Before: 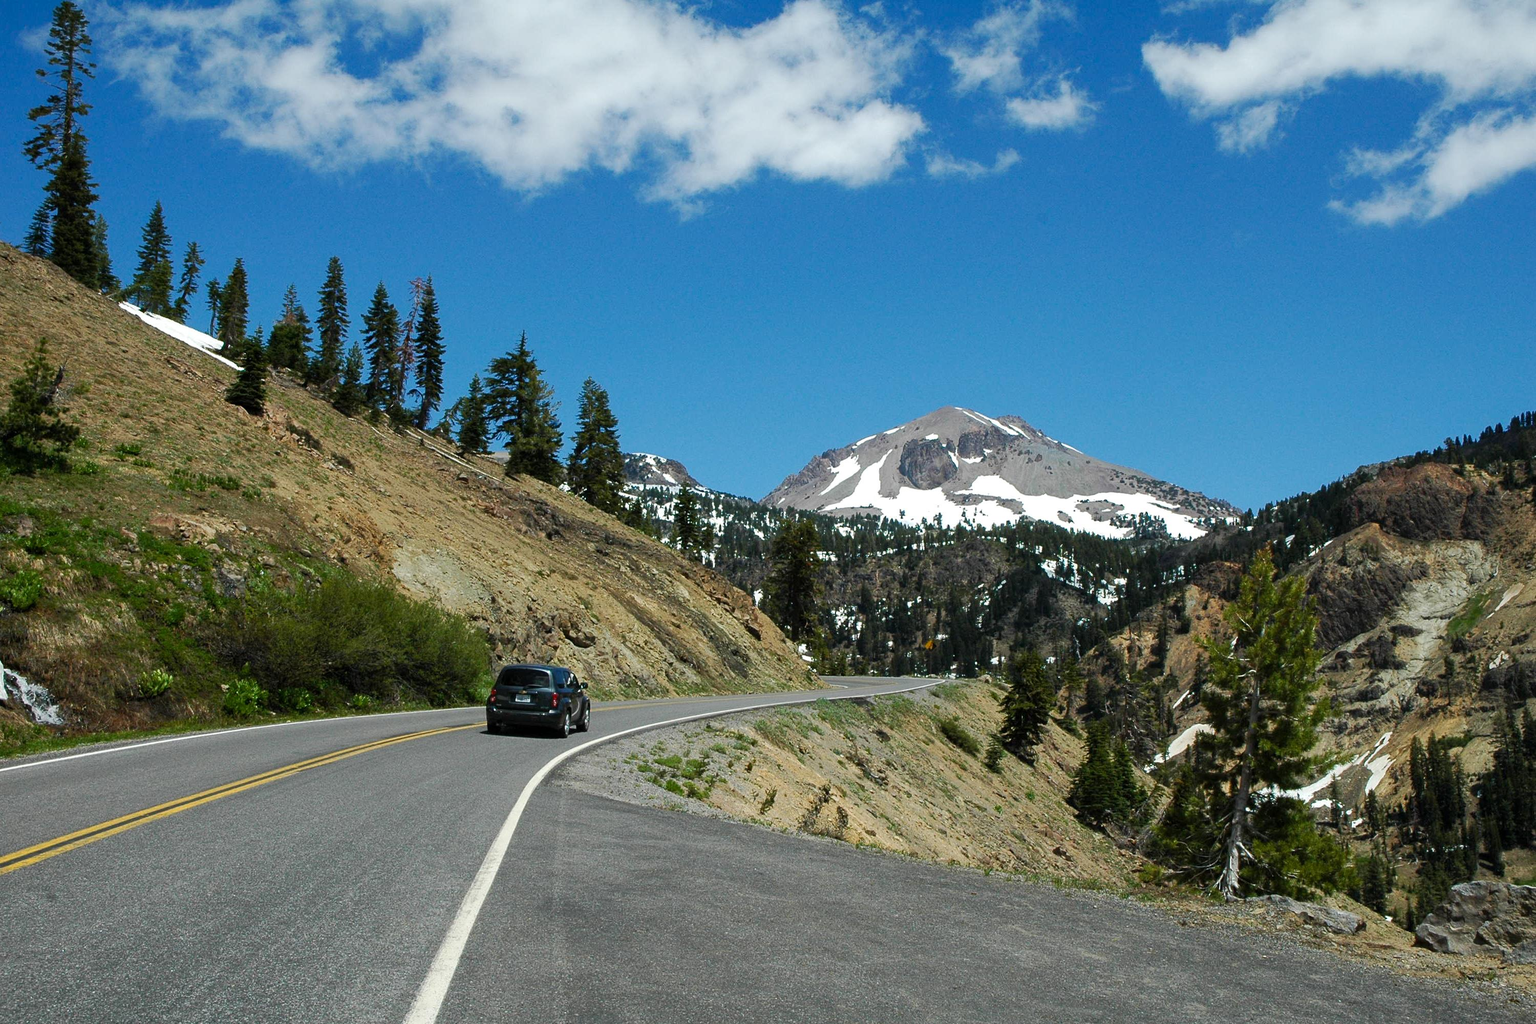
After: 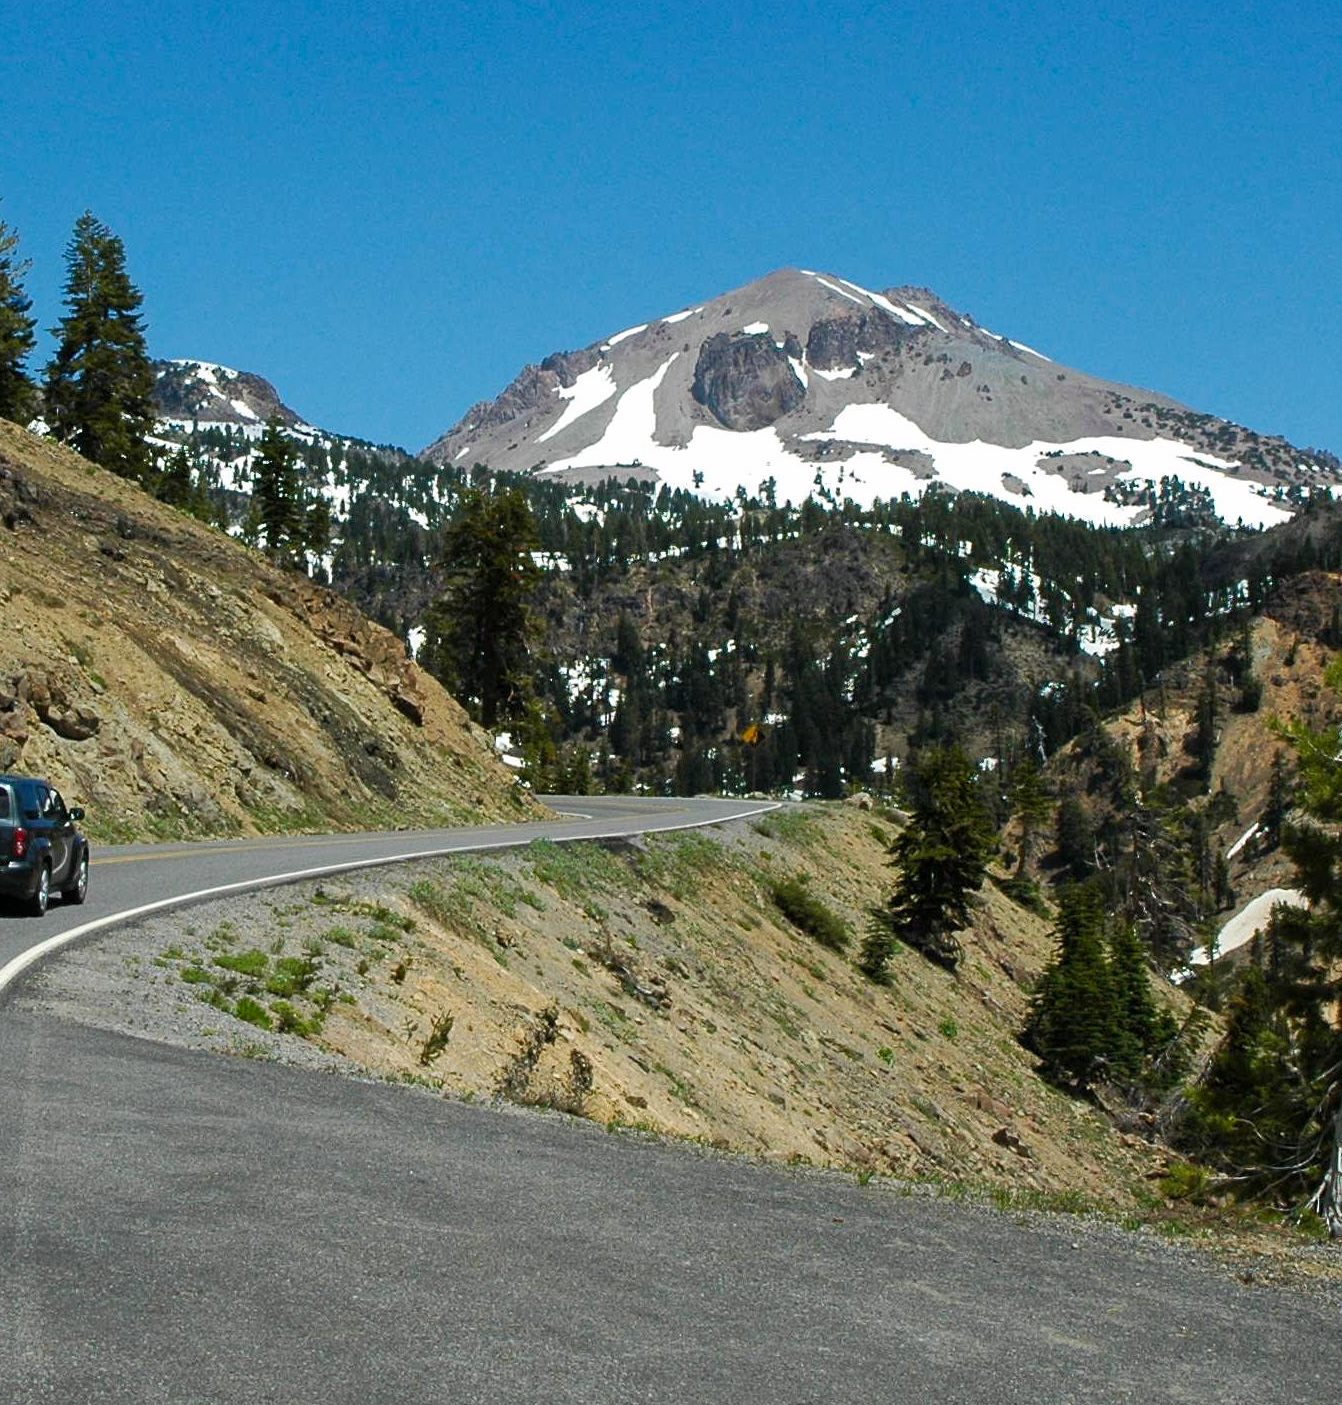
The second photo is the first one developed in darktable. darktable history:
crop: left 35.491%, top 26.293%, right 19.765%, bottom 3.416%
exposure: compensate exposure bias true, compensate highlight preservation false
color calibration: output R [1.003, 0.027, -0.041, 0], output G [-0.018, 1.043, -0.038, 0], output B [0.071, -0.086, 1.017, 0], illuminant same as pipeline (D50), adaptation XYZ, x 0.345, y 0.358, temperature 5021.76 K
